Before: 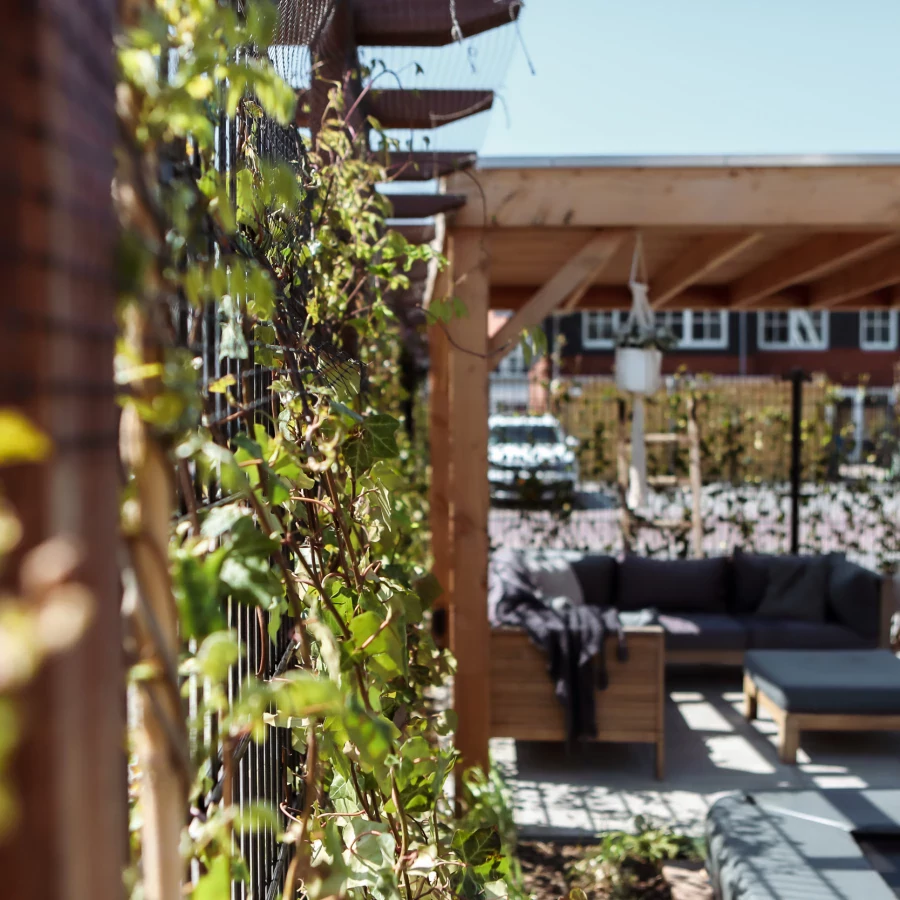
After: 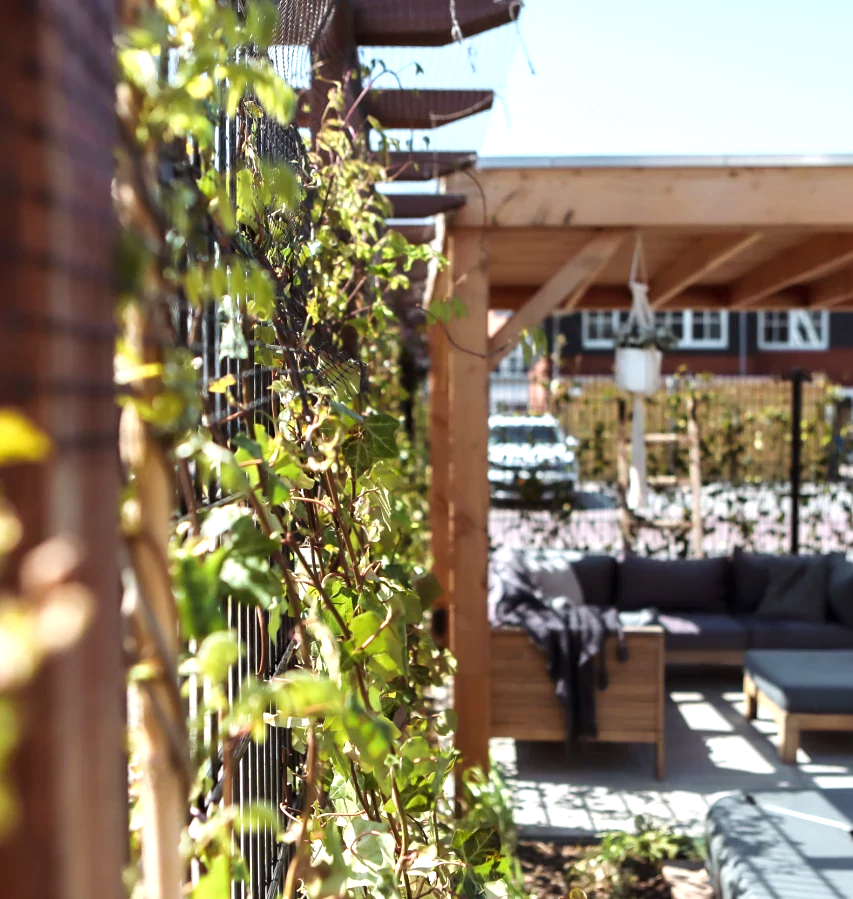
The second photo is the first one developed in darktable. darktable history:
crop and rotate: right 5.167%
exposure: black level correction 0, exposure 0.6 EV, compensate highlight preservation false
